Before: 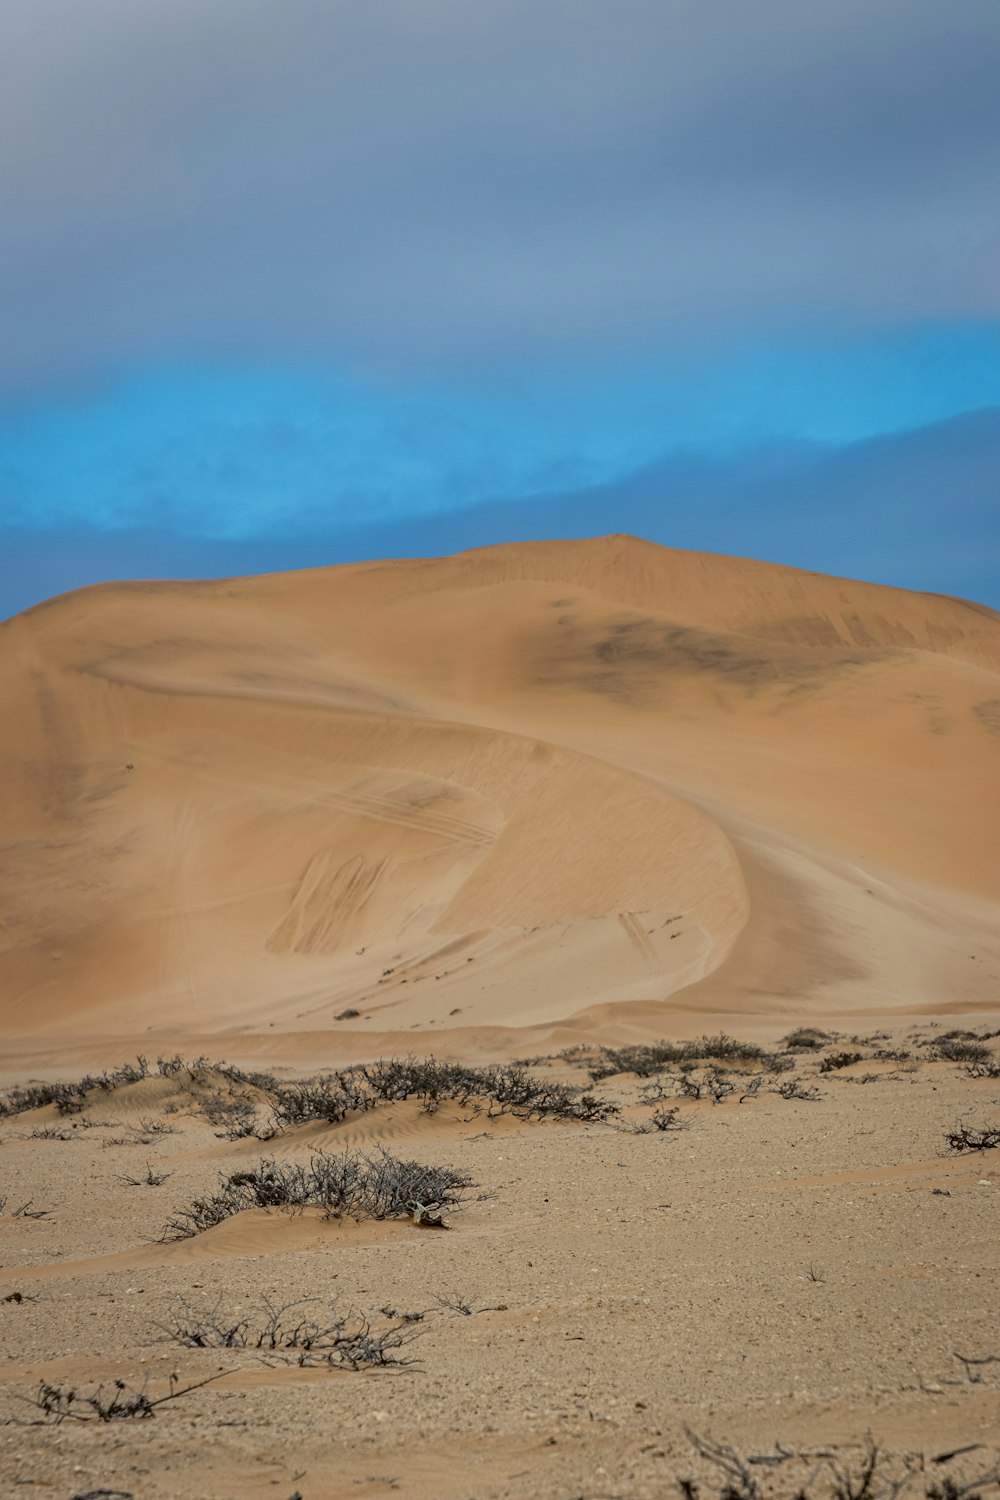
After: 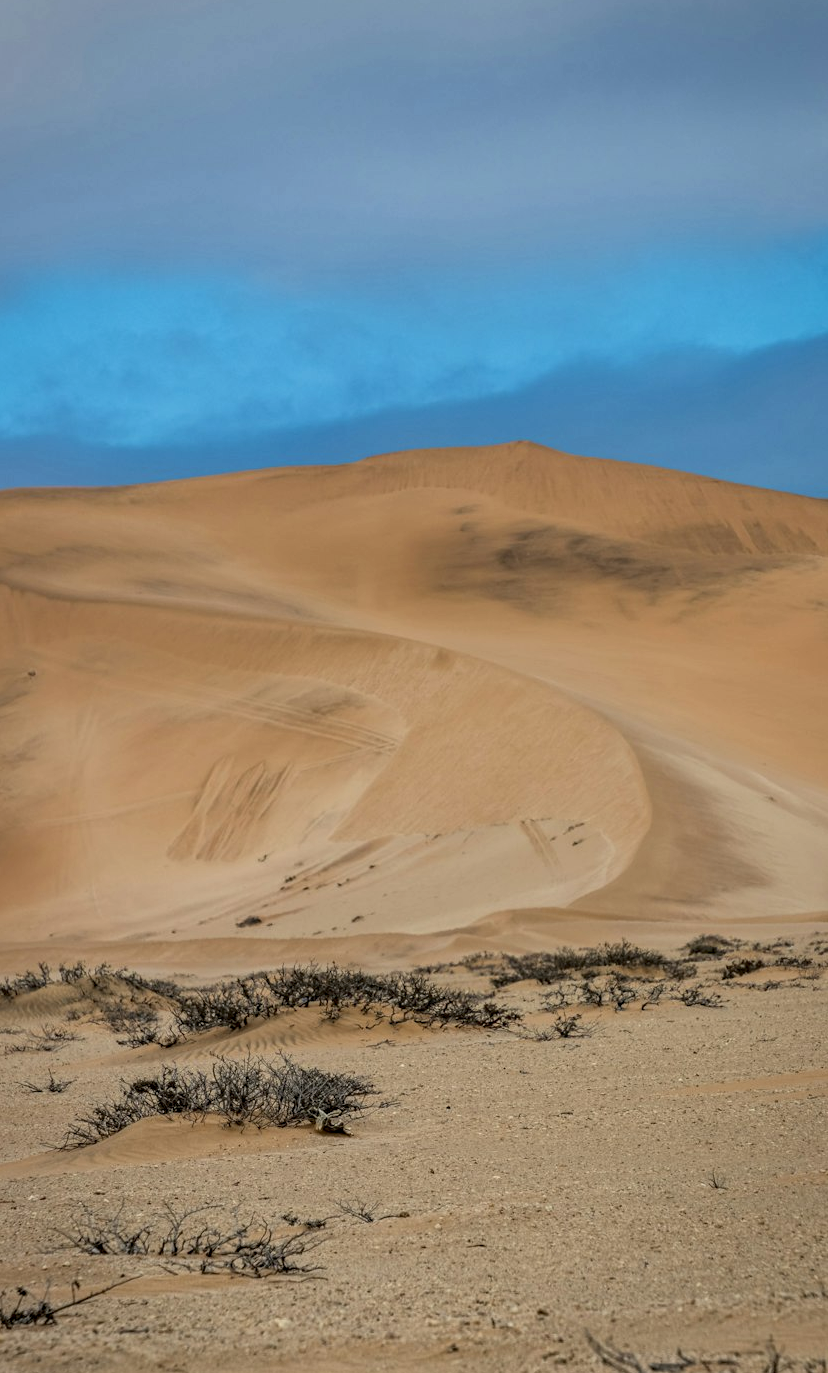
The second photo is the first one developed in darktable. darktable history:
crop: left 9.807%, top 6.259%, right 7.334%, bottom 2.177%
tone equalizer: -7 EV 0.13 EV, smoothing diameter 25%, edges refinement/feathering 10, preserve details guided filter
local contrast: detail 130%
